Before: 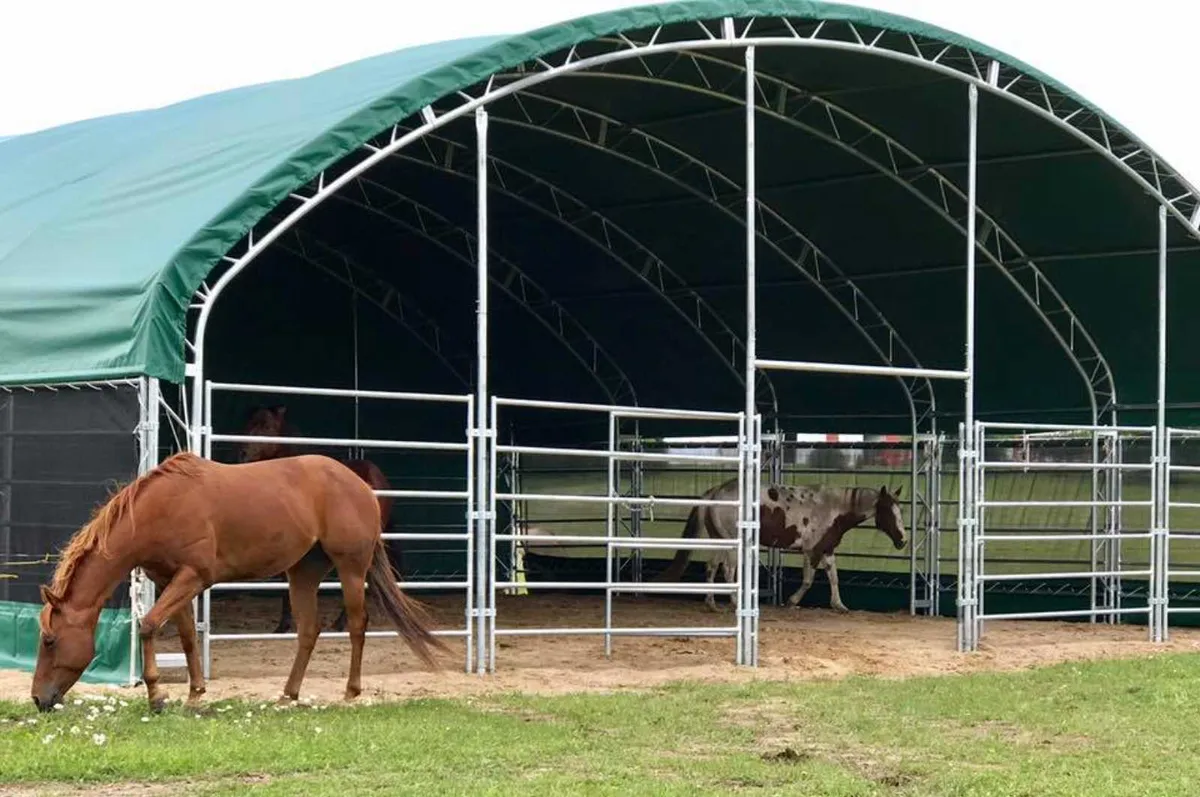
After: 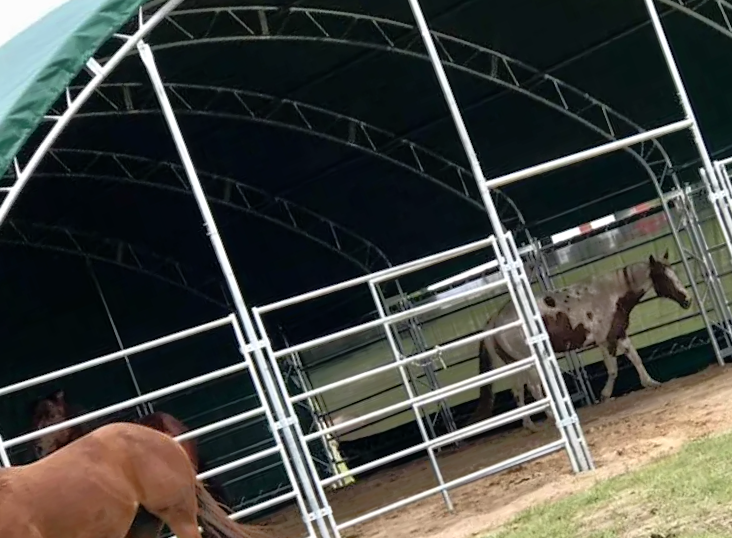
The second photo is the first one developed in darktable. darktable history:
tone equalizer: -8 EV -0.5 EV, -7 EV -0.349 EV, -6 EV -0.112 EV, -5 EV 0.435 EV, -4 EV 0.974 EV, -3 EV 0.793 EV, -2 EV -0.008 EV, -1 EV 0.134 EV, +0 EV -0.033 EV
crop and rotate: angle 20.5°, left 6.845%, right 3.743%, bottom 1.078%
contrast brightness saturation: contrast 0.109, saturation -0.164
